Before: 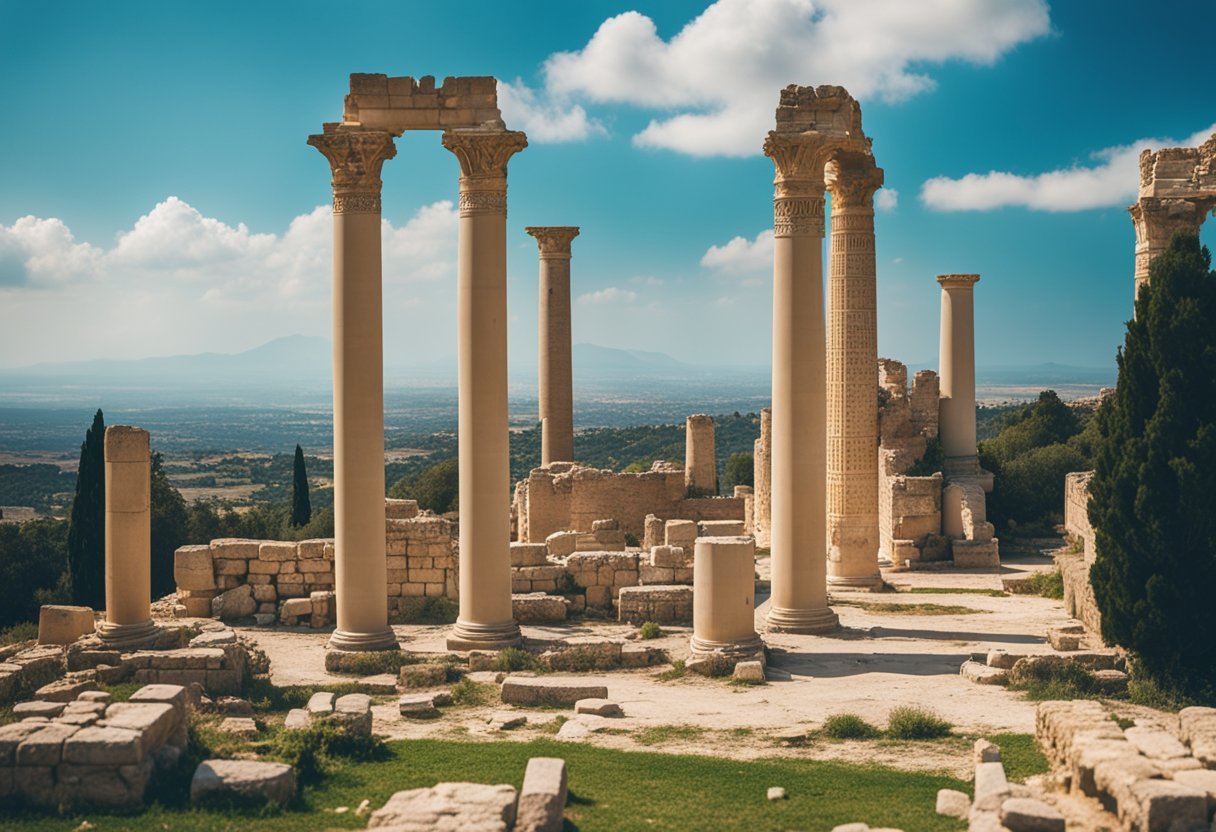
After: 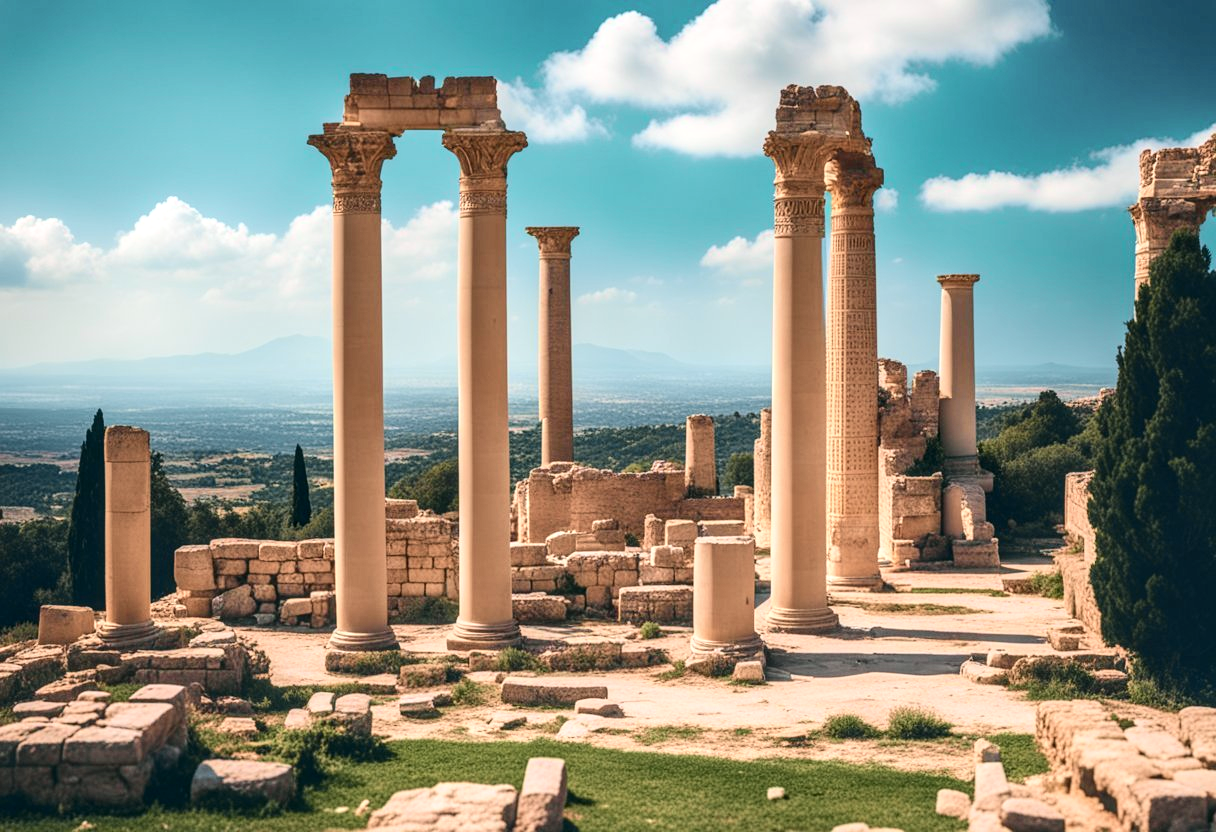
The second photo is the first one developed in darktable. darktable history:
local contrast: detail 130%
tone curve: curves: ch0 [(0, 0.023) (0.087, 0.065) (0.184, 0.168) (0.45, 0.54) (0.57, 0.683) (0.722, 0.825) (0.877, 0.948) (1, 1)]; ch1 [(0, 0) (0.388, 0.369) (0.44, 0.44) (0.489, 0.481) (0.534, 0.561) (0.657, 0.659) (1, 1)]; ch2 [(0, 0) (0.353, 0.317) (0.408, 0.427) (0.472, 0.46) (0.5, 0.496) (0.537, 0.534) (0.576, 0.592) (0.625, 0.631) (1, 1)], color space Lab, independent channels, preserve colors none
